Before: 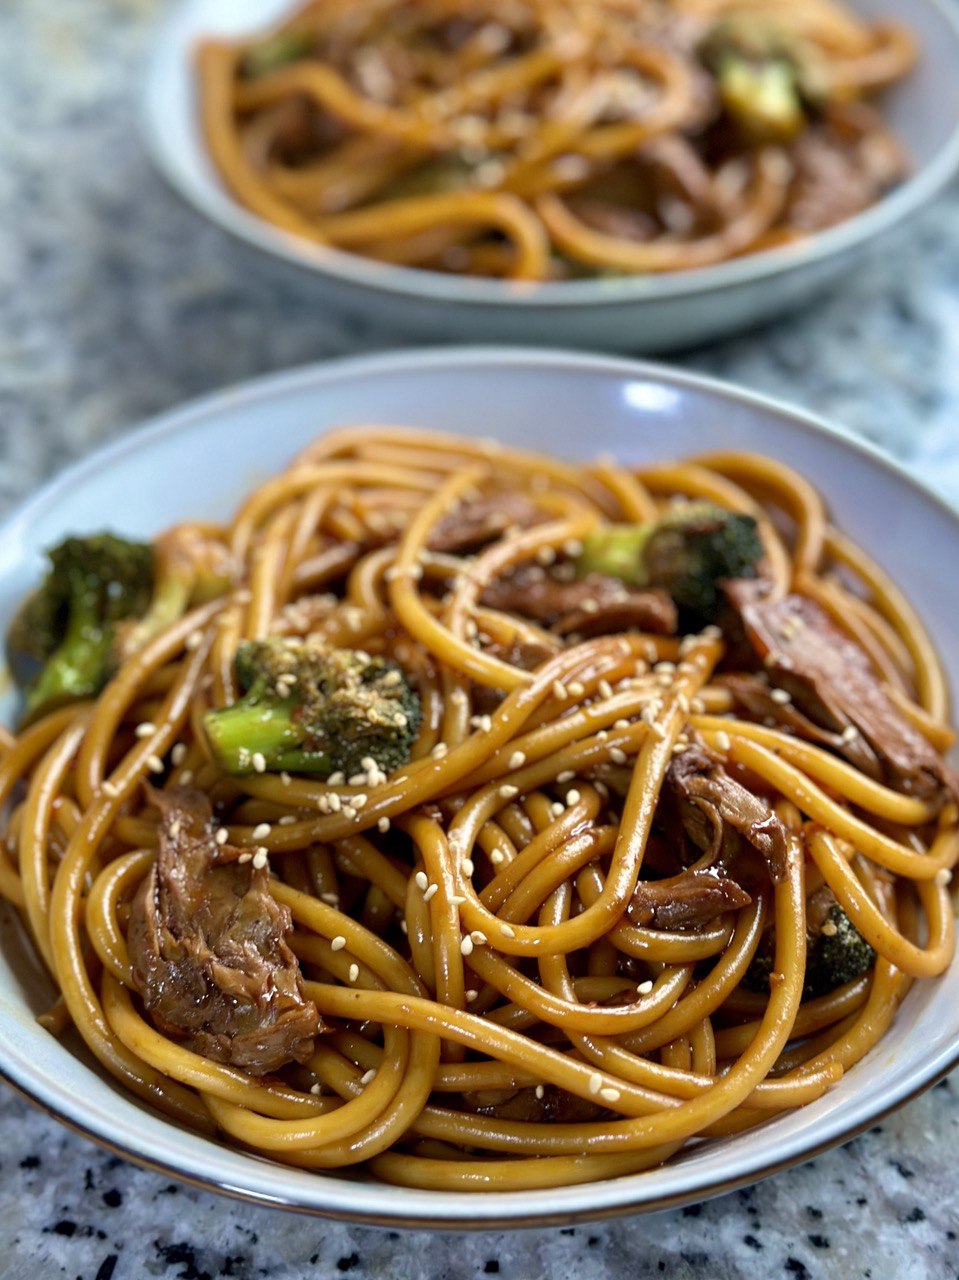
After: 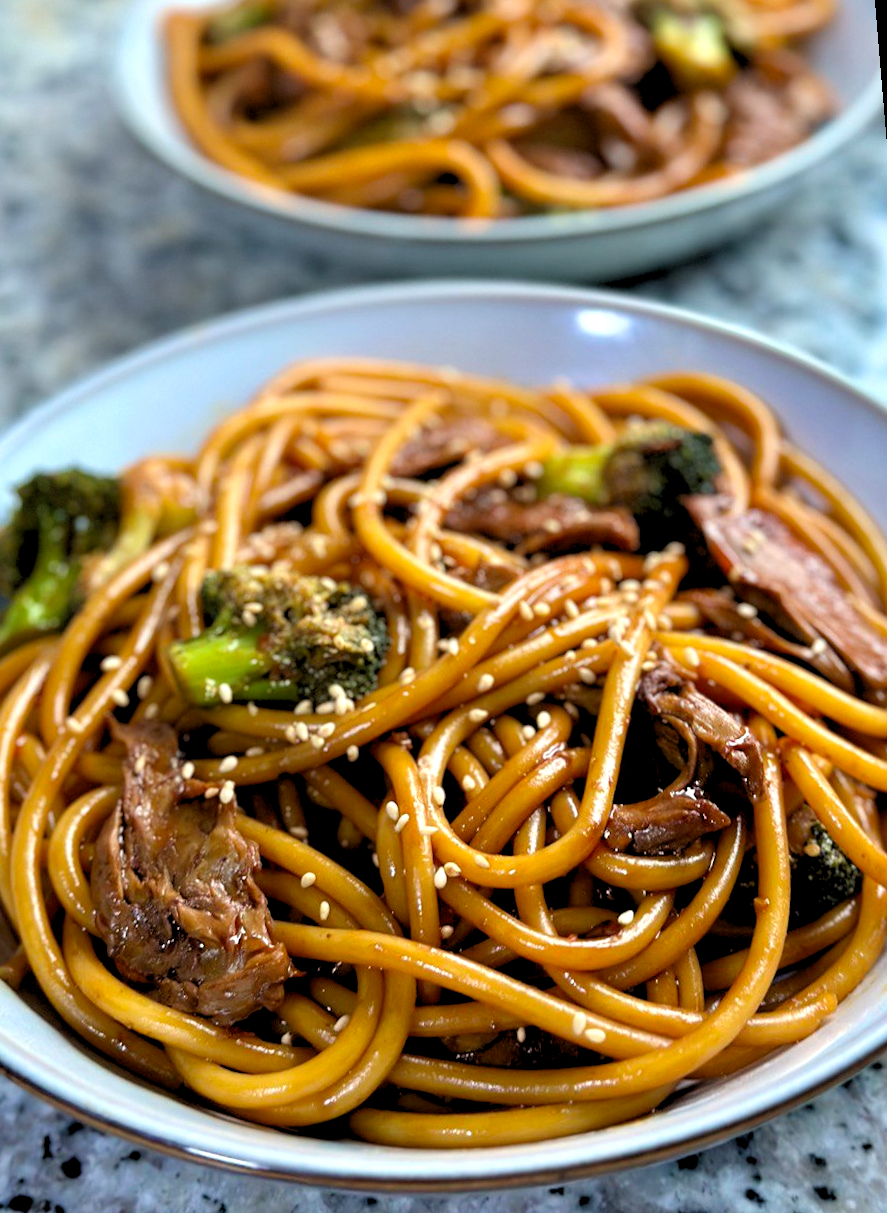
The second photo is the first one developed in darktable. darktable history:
rotate and perspective: rotation -1.68°, lens shift (vertical) -0.146, crop left 0.049, crop right 0.912, crop top 0.032, crop bottom 0.96
rgb levels: levels [[0.01, 0.419, 0.839], [0, 0.5, 1], [0, 0.5, 1]]
